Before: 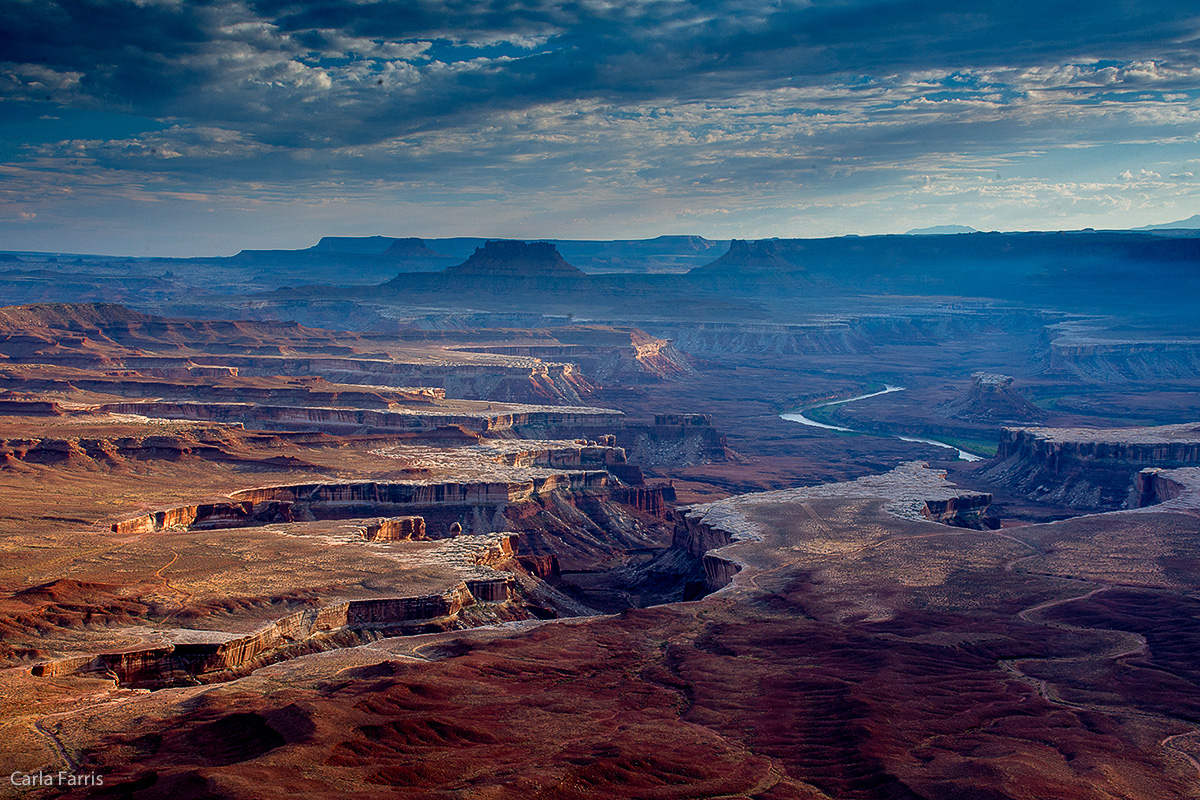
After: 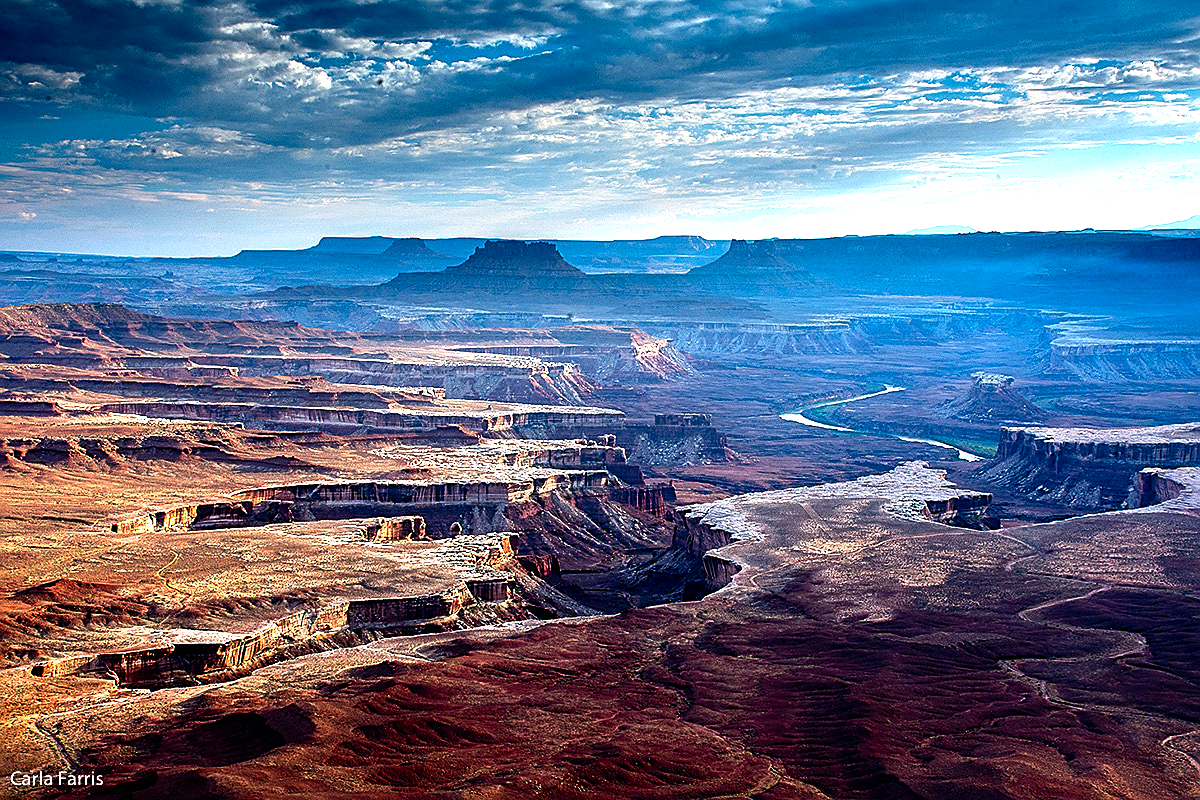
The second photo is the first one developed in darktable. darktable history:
tone equalizer: -8 EV -0.75 EV, -7 EV -0.7 EV, -6 EV -0.6 EV, -5 EV -0.4 EV, -3 EV 0.4 EV, -2 EV 0.6 EV, -1 EV 0.7 EV, +0 EV 0.75 EV, edges refinement/feathering 500, mask exposure compensation -1.57 EV, preserve details no
levels: levels [0, 0.374, 0.749]
sharpen: on, module defaults
